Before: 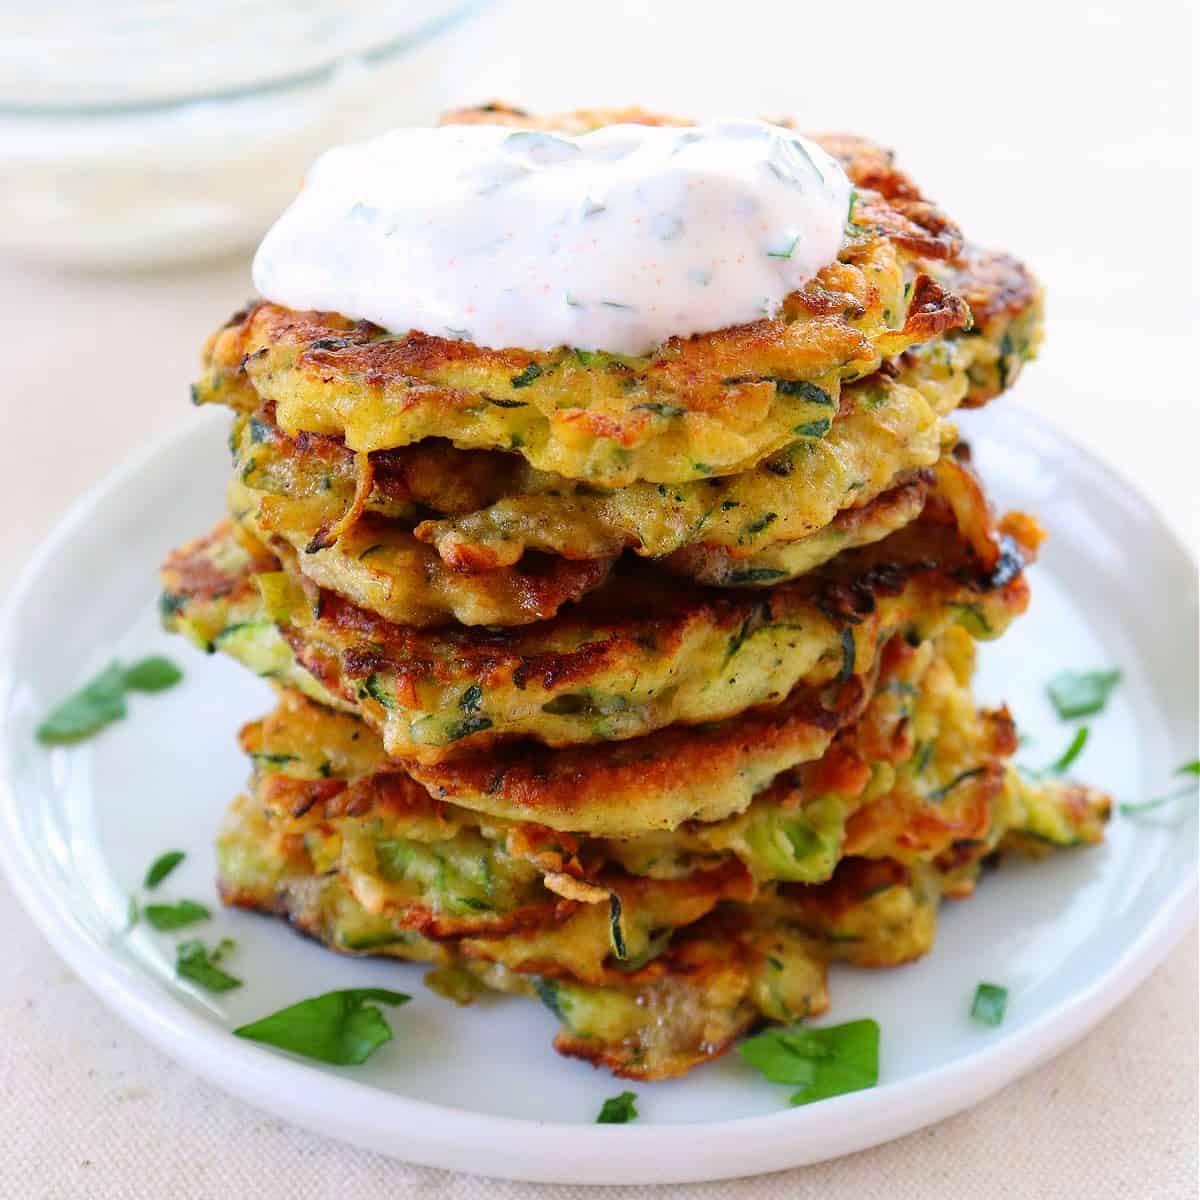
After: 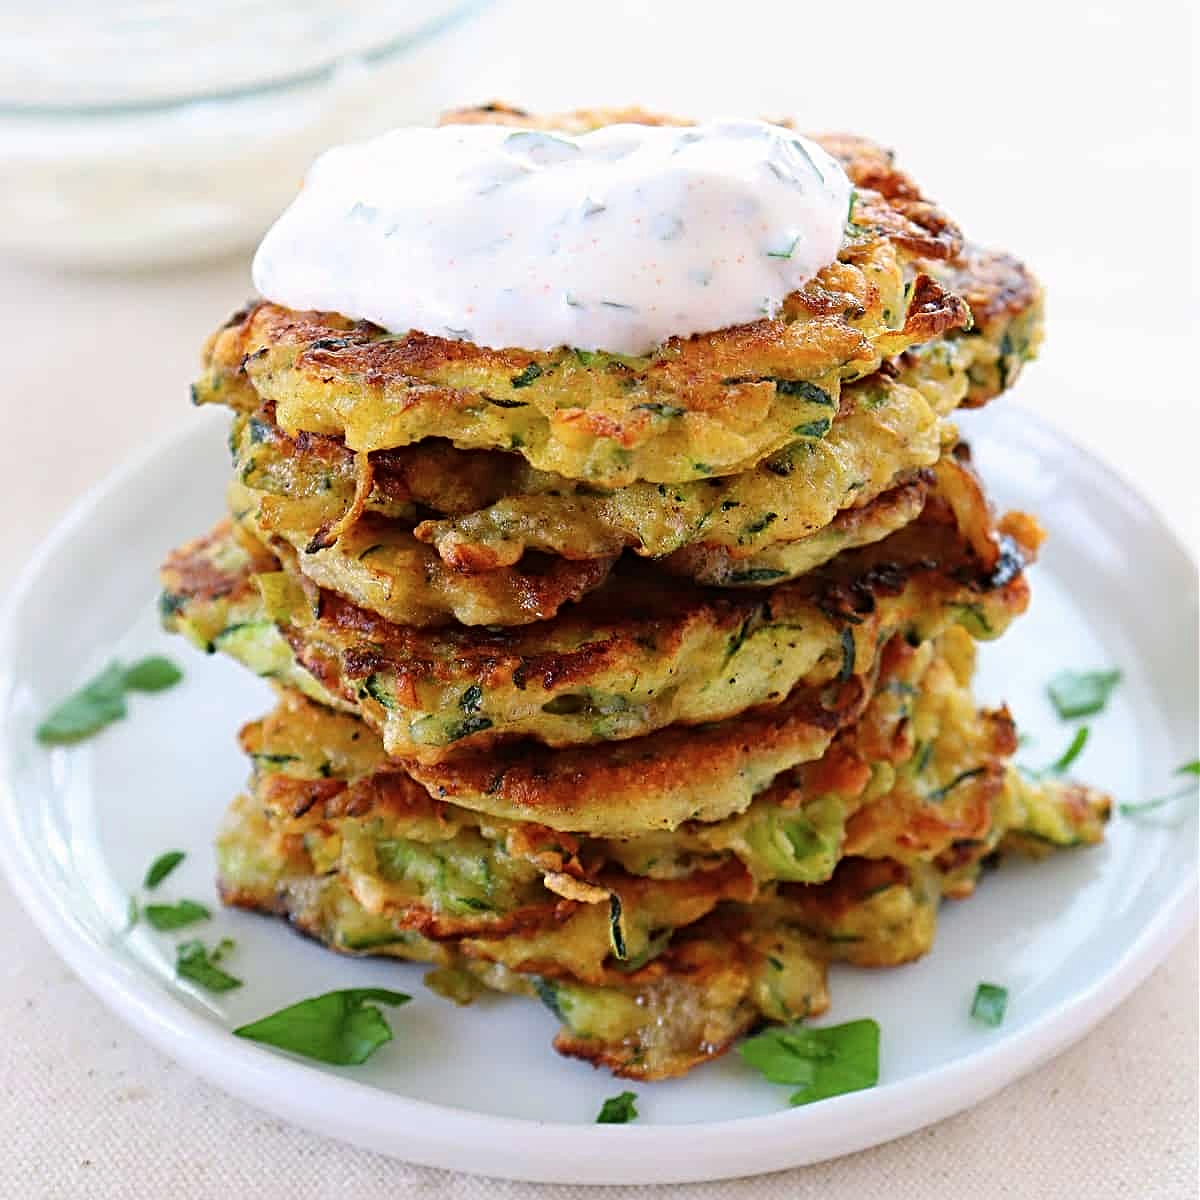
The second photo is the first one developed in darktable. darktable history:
contrast brightness saturation: saturation -0.1
sharpen: radius 4
